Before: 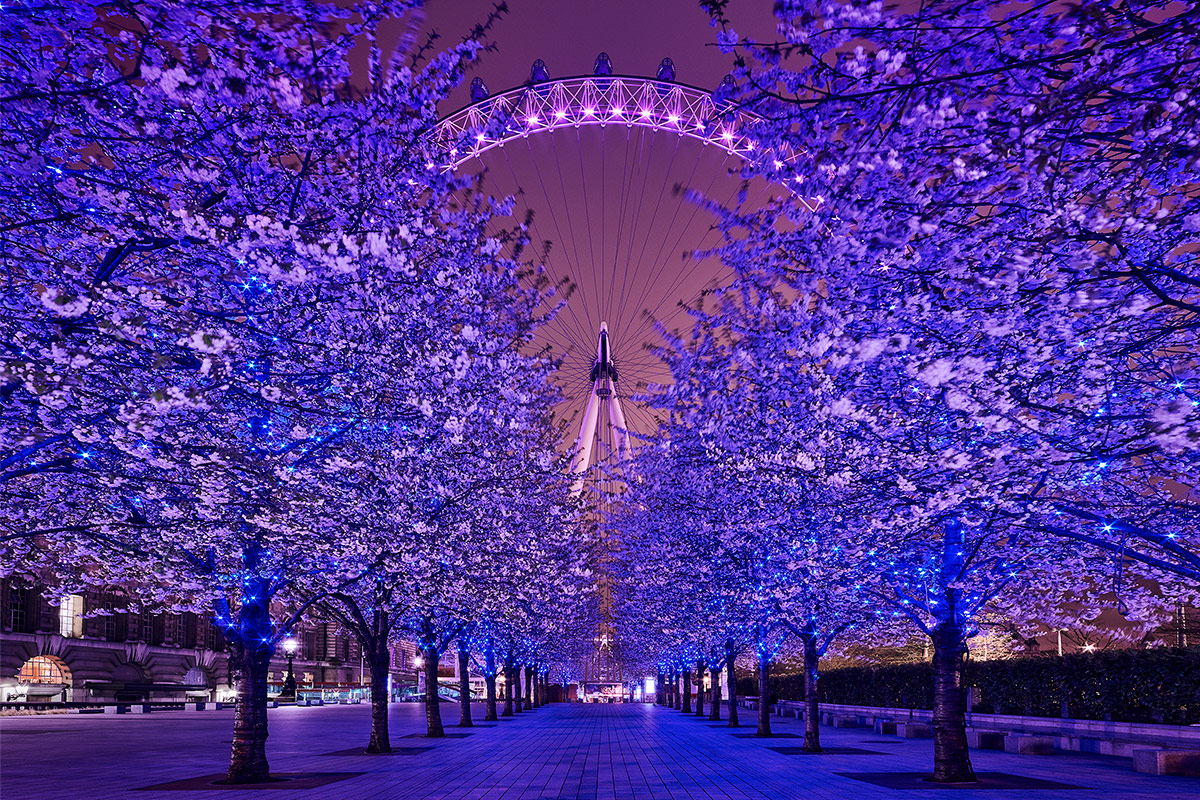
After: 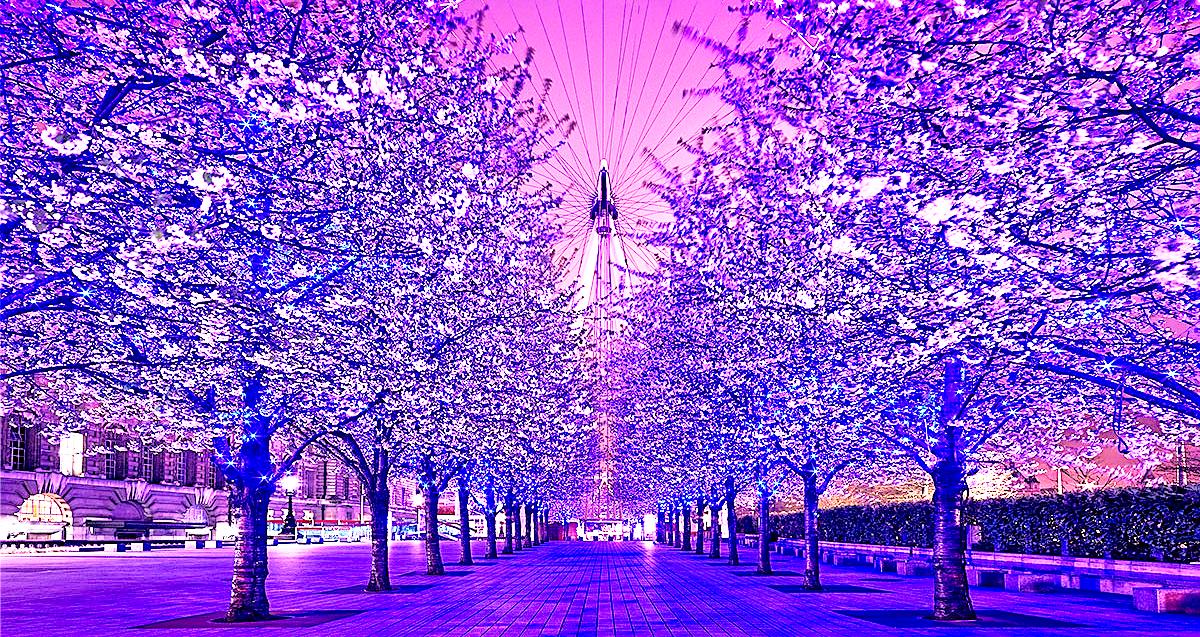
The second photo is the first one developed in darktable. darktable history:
base curve: curves: ch0 [(0, 0) (0.012, 0.01) (0.073, 0.168) (0.31, 0.711) (0.645, 0.957) (1, 1)], preserve colors none
crop and rotate: top 20.325%
exposure: exposure 0.997 EV, compensate highlight preservation false
sharpen: on, module defaults
tone equalizer: -7 EV 0.146 EV, -6 EV 0.591 EV, -5 EV 1.12 EV, -4 EV 1.34 EV, -3 EV 1.12 EV, -2 EV 0.6 EV, -1 EV 0.152 EV
color balance rgb: perceptual saturation grading › global saturation 19.481%, global vibrance 9.298%
contrast brightness saturation: contrast 0.099, brightness 0.016, saturation 0.017
